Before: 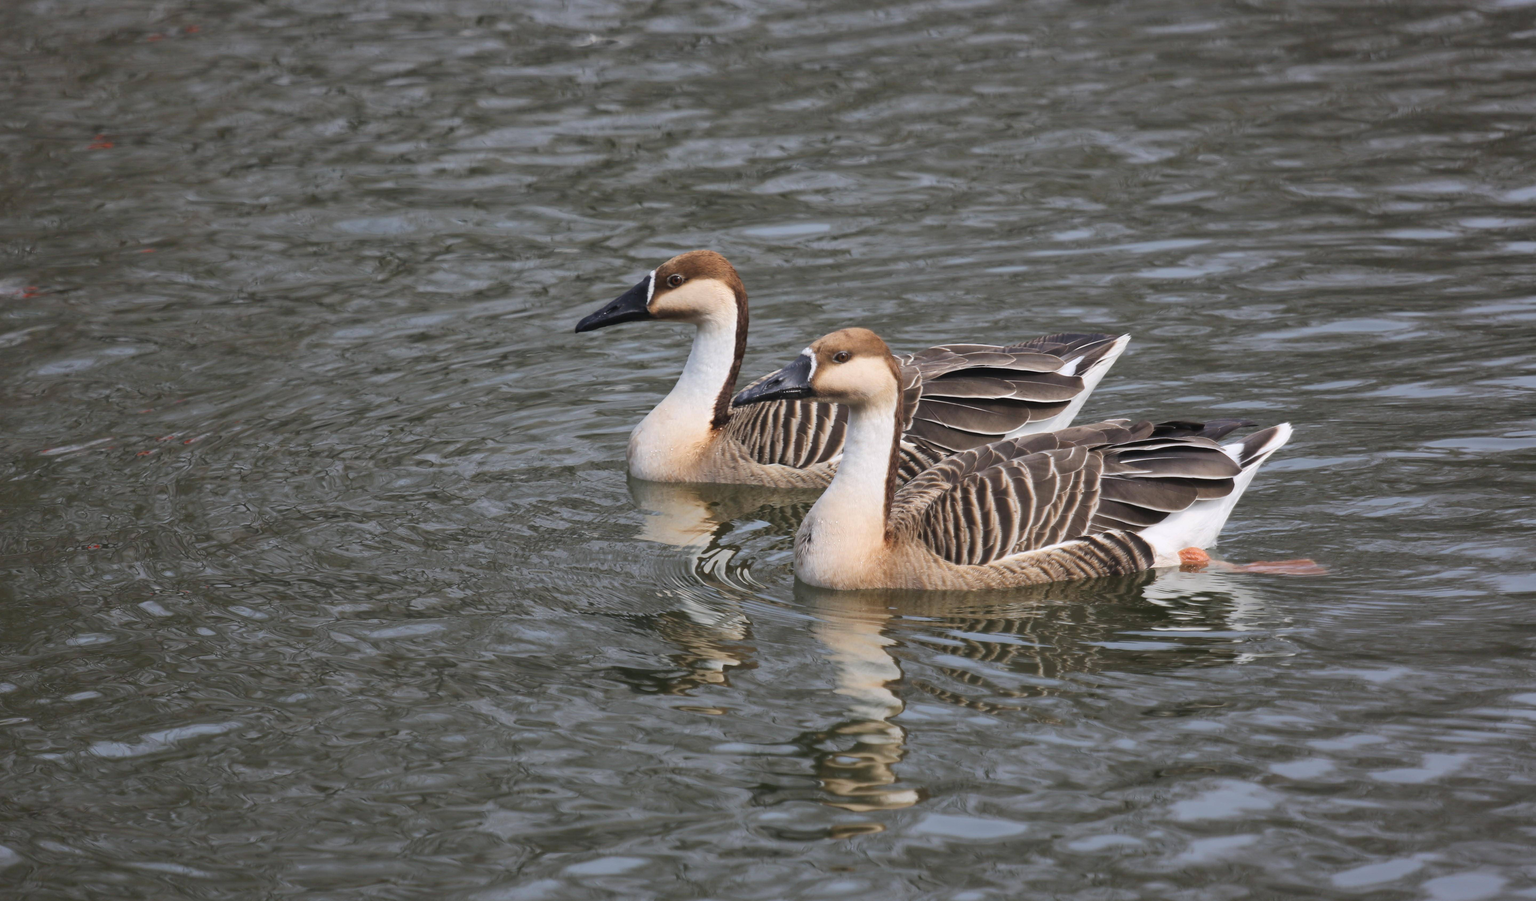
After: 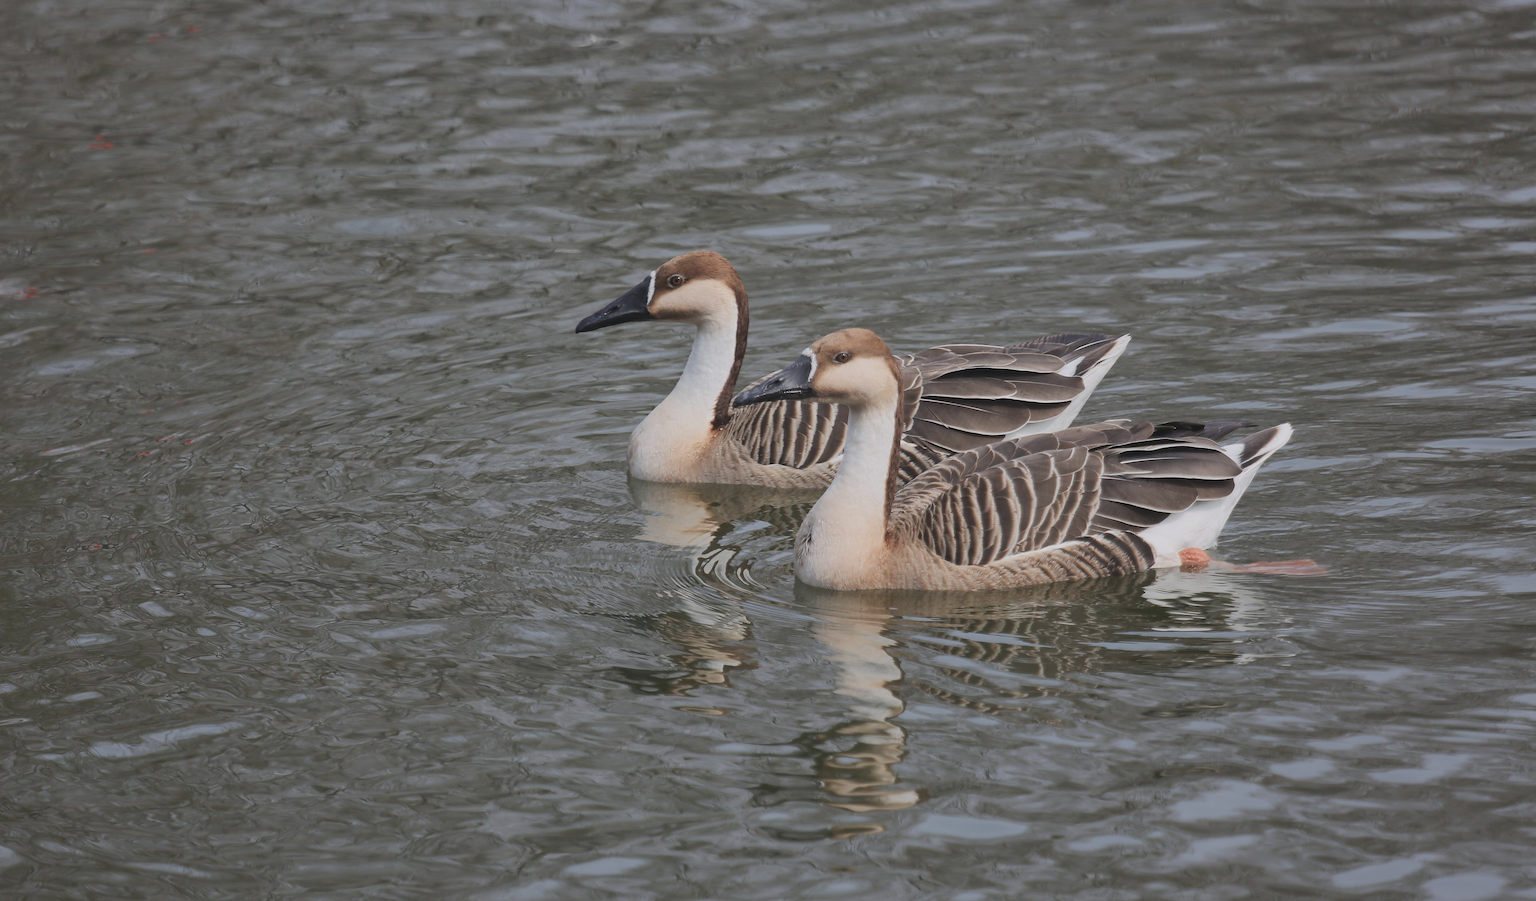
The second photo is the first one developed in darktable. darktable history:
color balance rgb: perceptual saturation grading › global saturation -27.94%, hue shift -2.27°, contrast -21.26%
sharpen: on, module defaults
vibrance: on, module defaults
